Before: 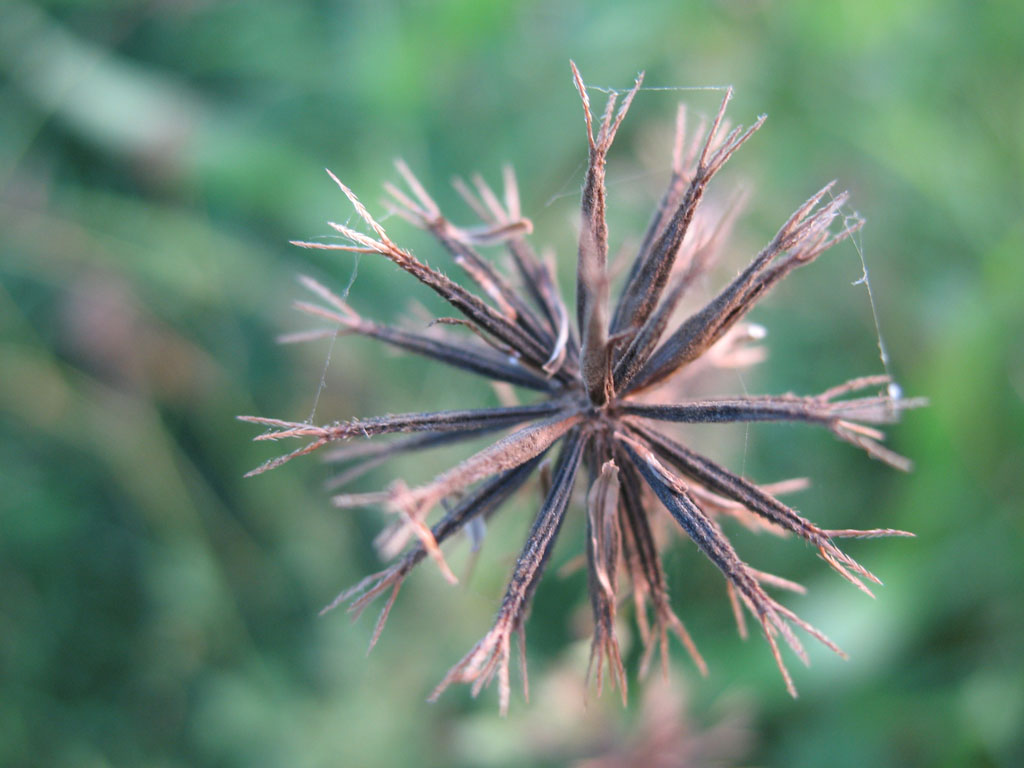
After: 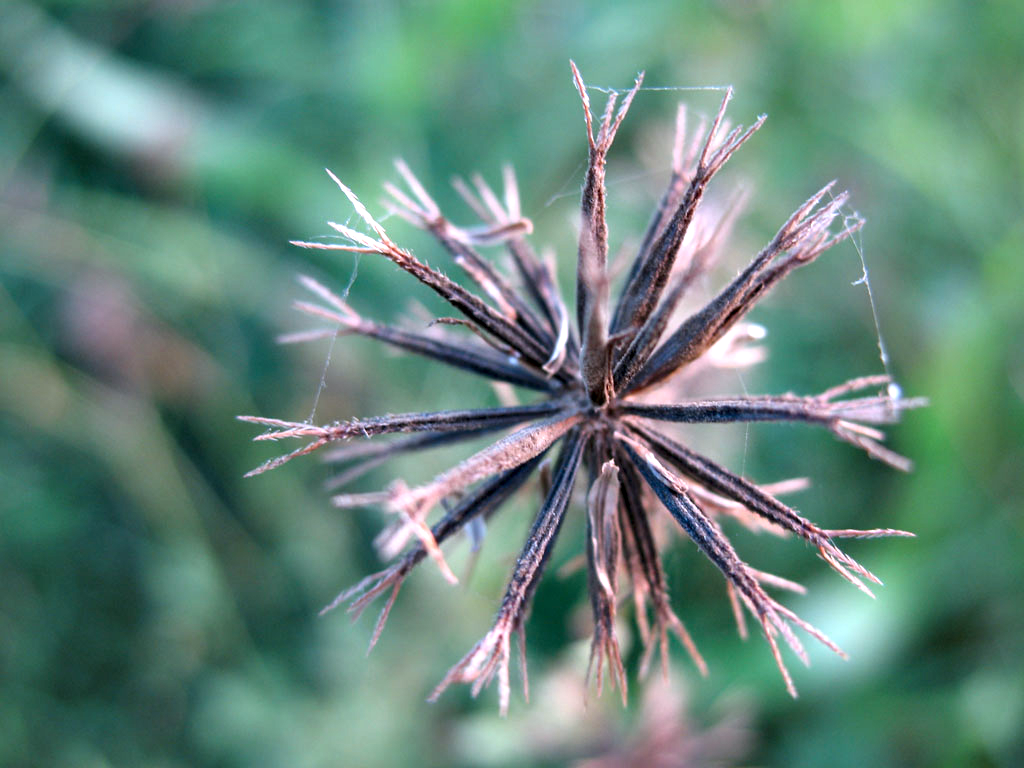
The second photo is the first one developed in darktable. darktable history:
color correction: highlights a* -0.789, highlights b* -8.36
contrast equalizer: y [[0.6 ×6], [0.55 ×6], [0 ×6], [0 ×6], [0 ×6]]
